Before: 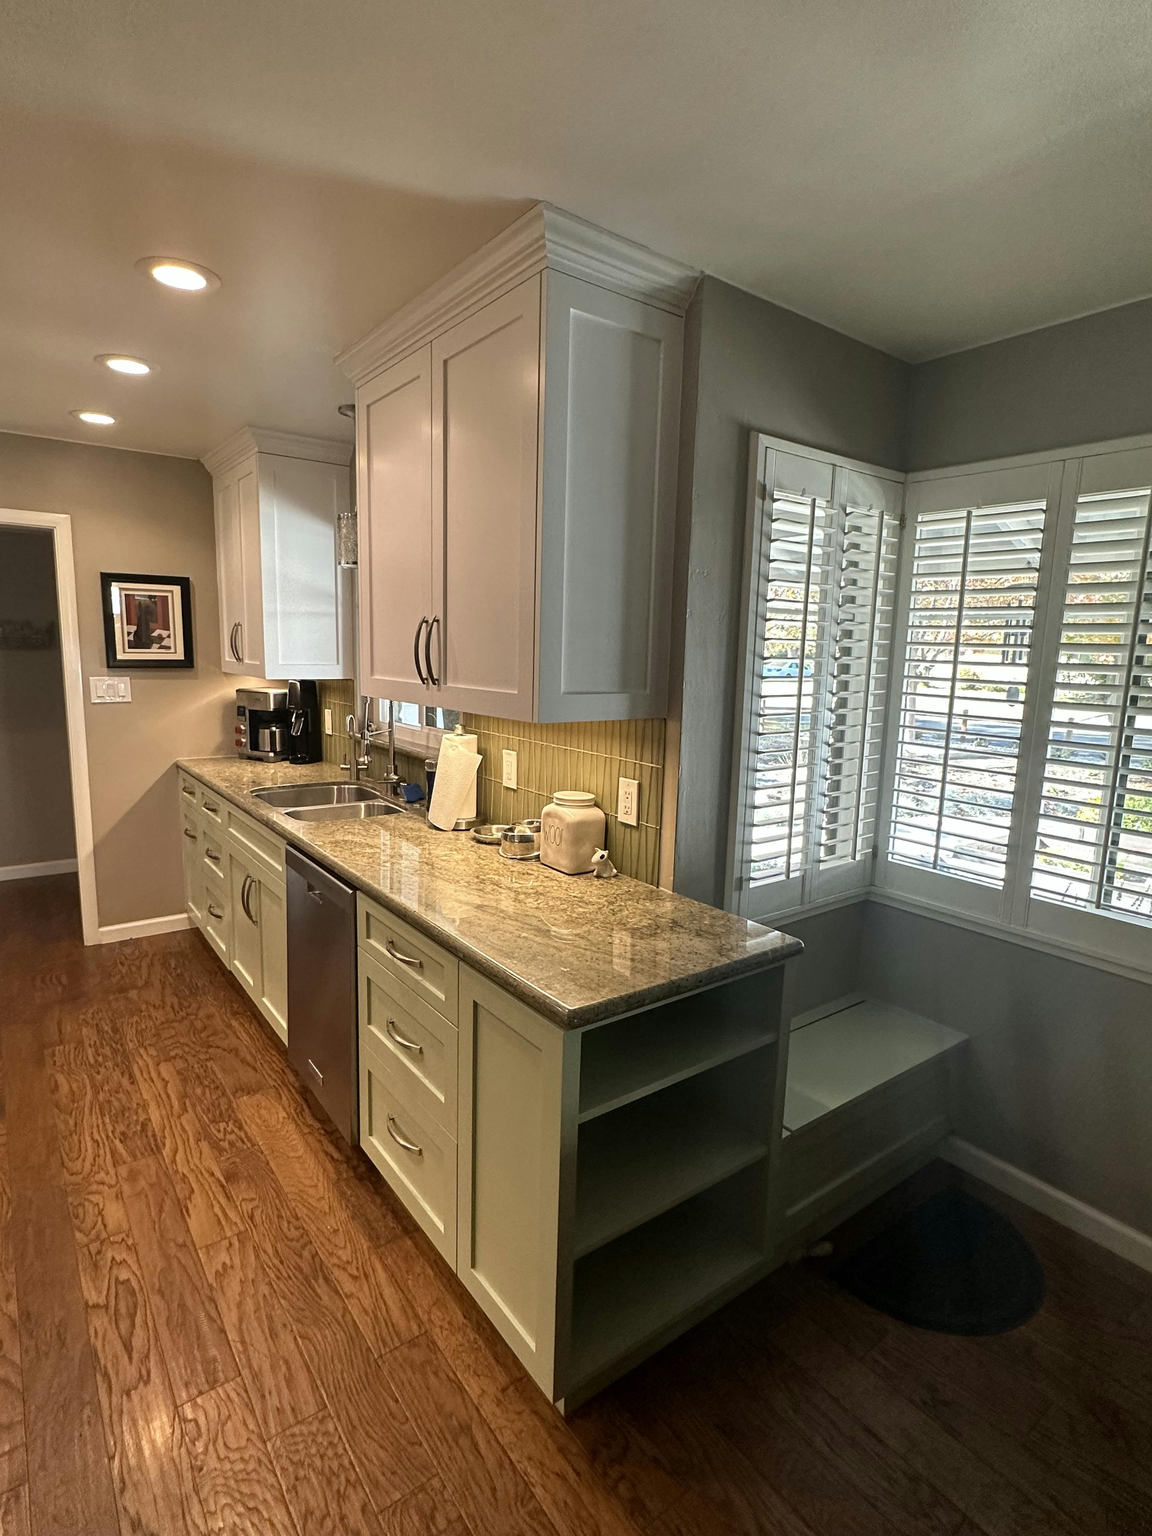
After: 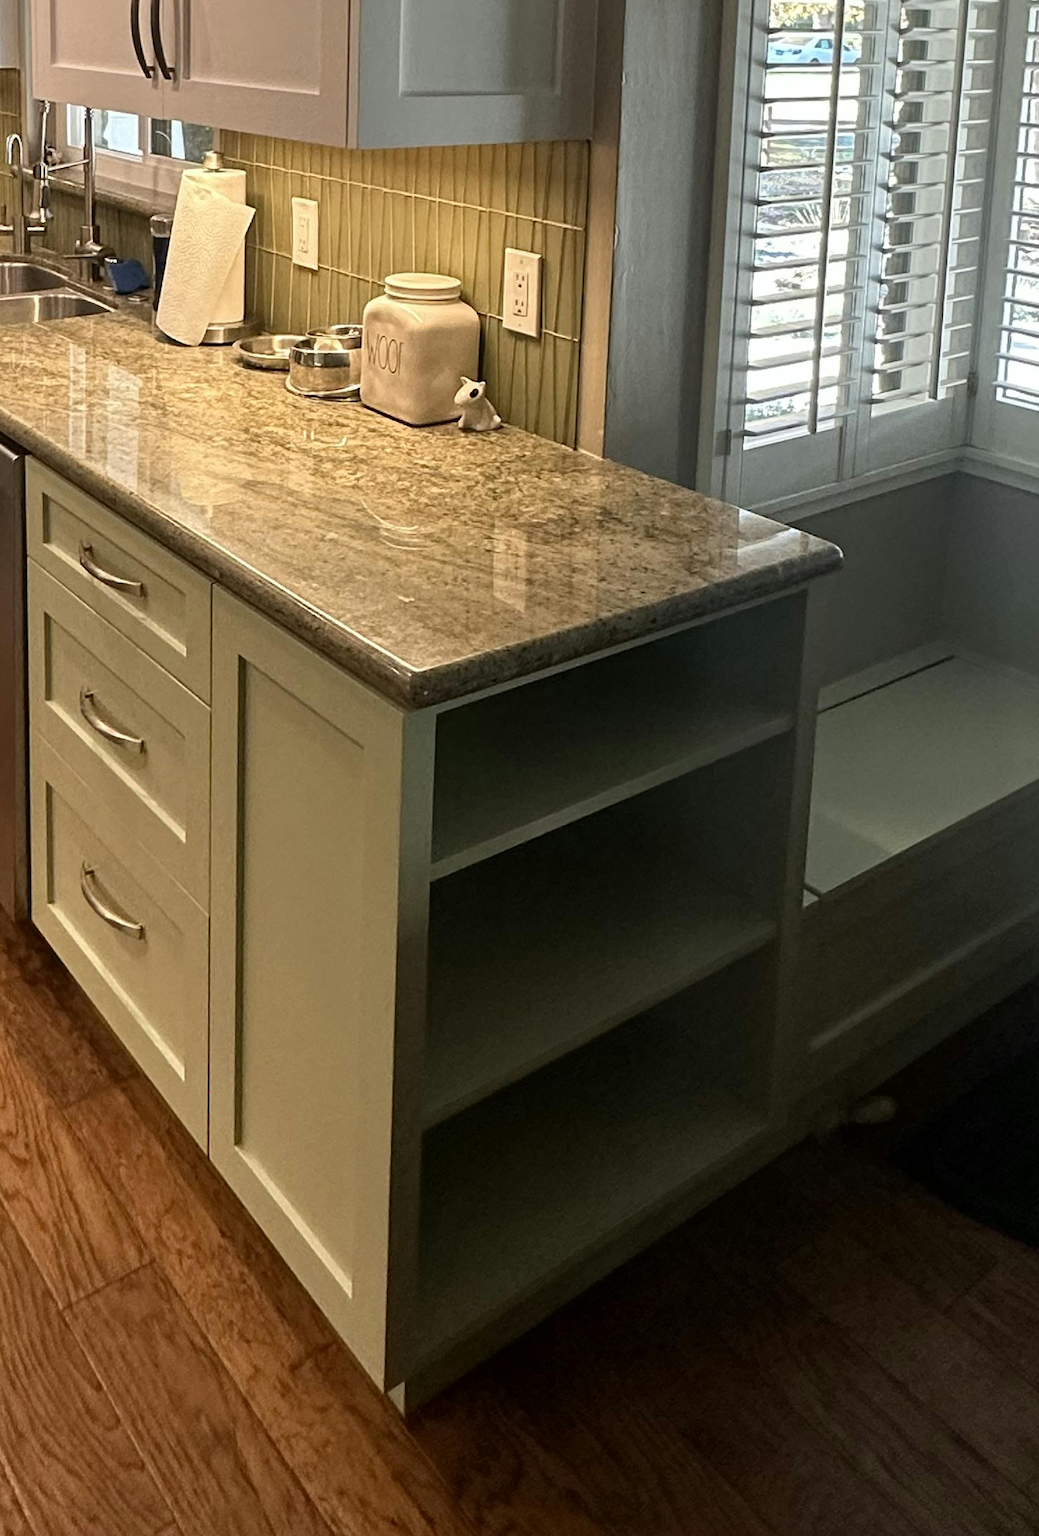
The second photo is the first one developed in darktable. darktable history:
crop: left 29.783%, top 41.783%, right 20.831%, bottom 3.49%
